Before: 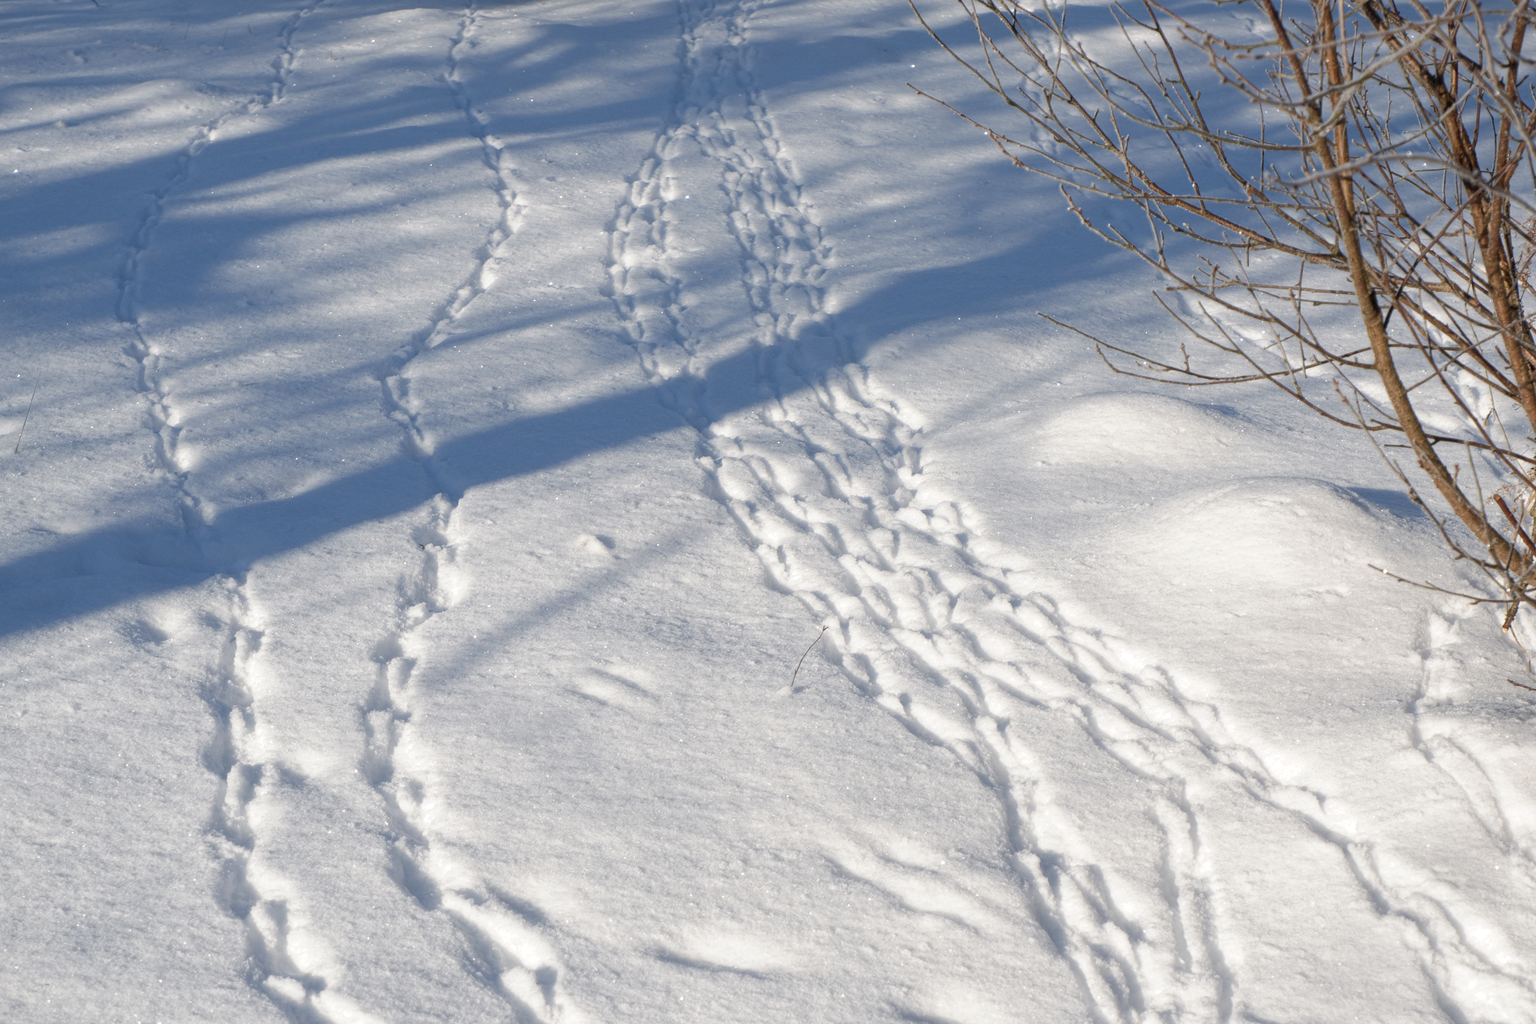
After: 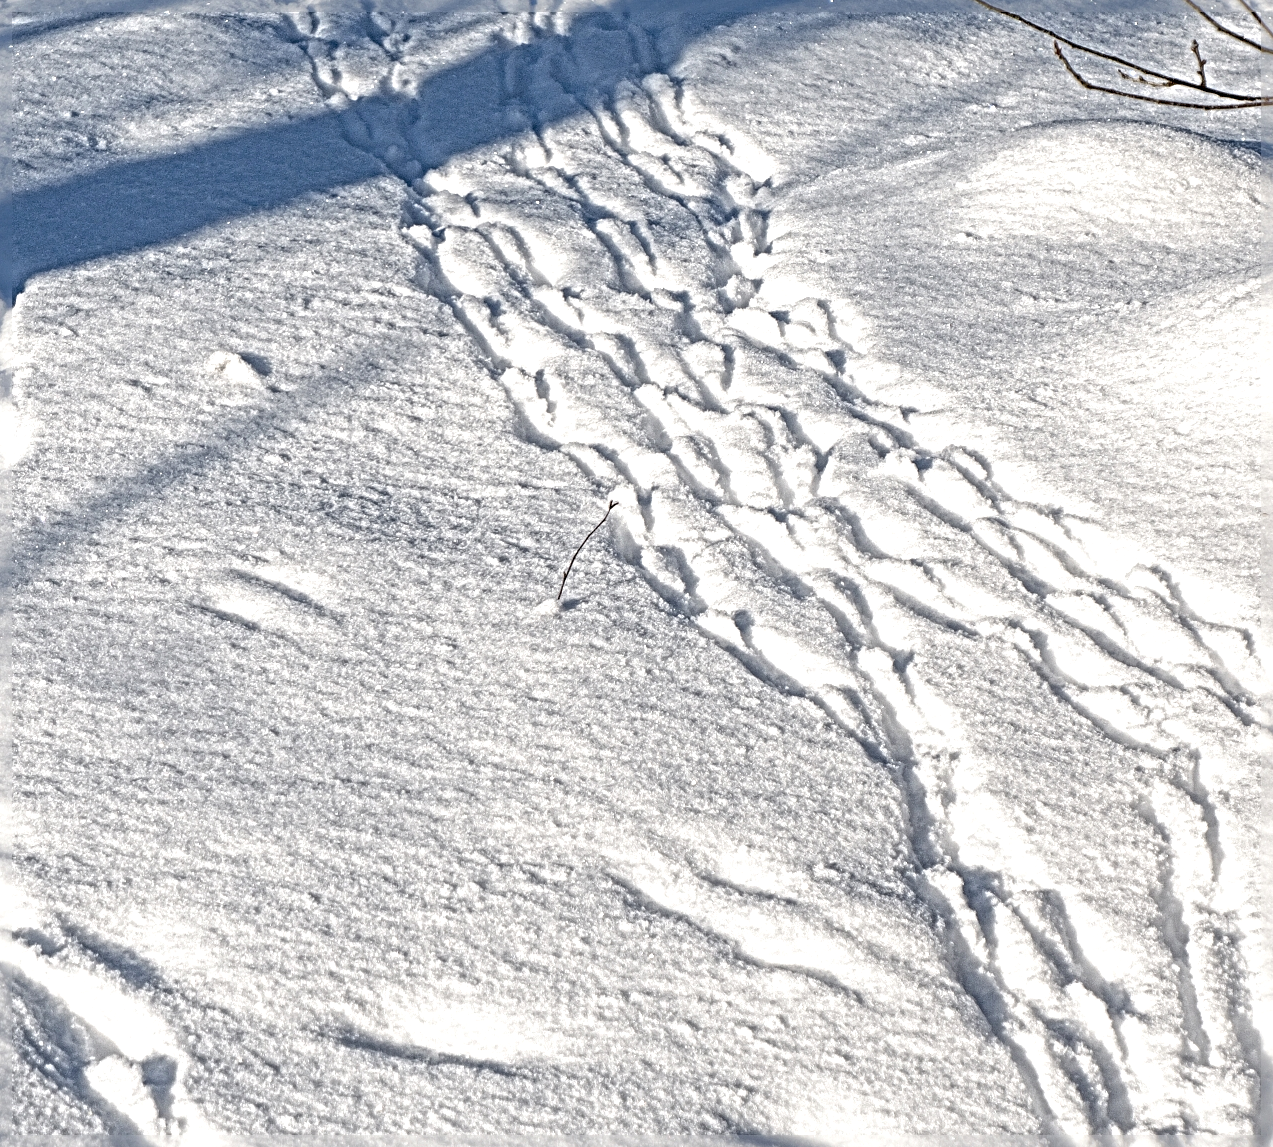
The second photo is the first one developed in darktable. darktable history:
crop and rotate: left 29.237%, top 31.152%, right 19.807%
local contrast: highlights 61%, detail 143%, midtone range 0.428
sharpen: radius 6.3, amount 1.8, threshold 0
exposure: black level correction 0.009, exposure 0.119 EV, compensate highlight preservation false
